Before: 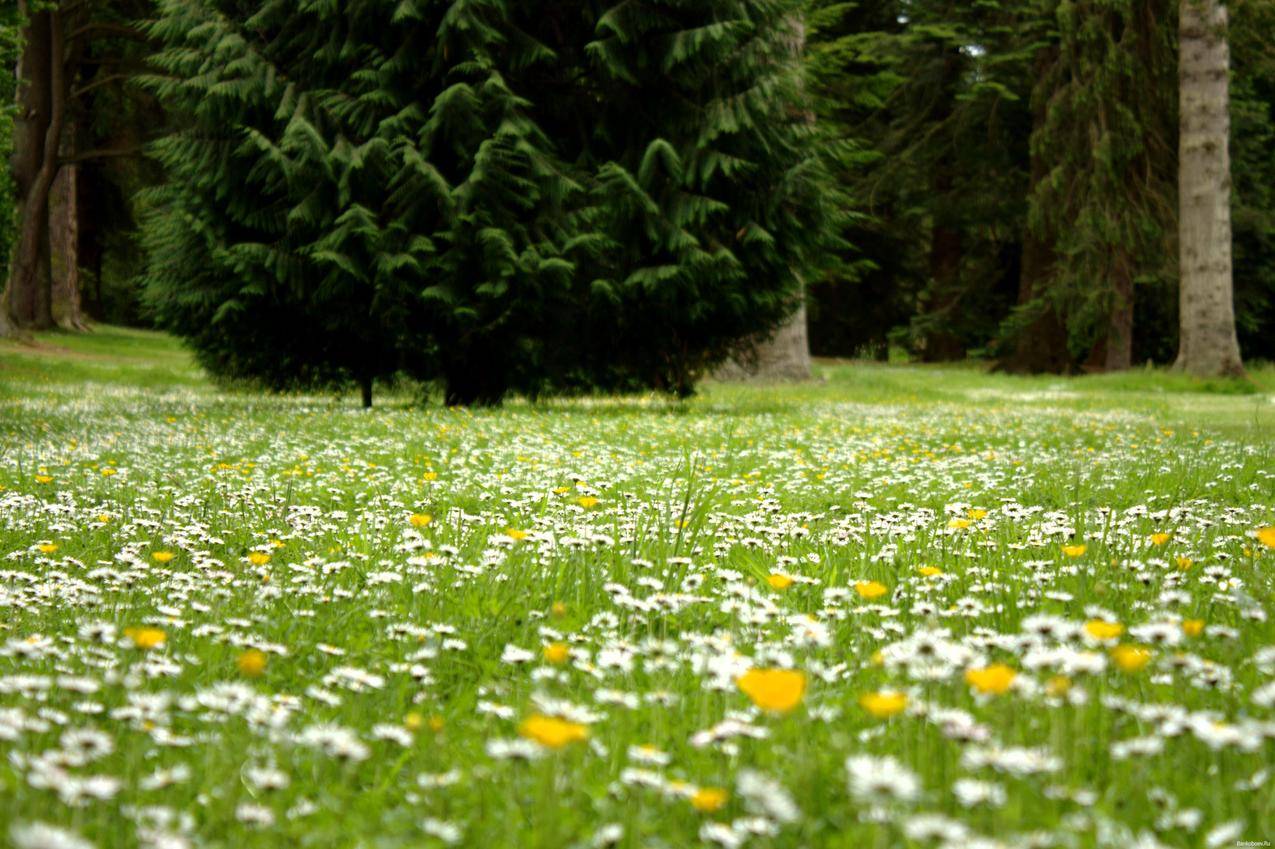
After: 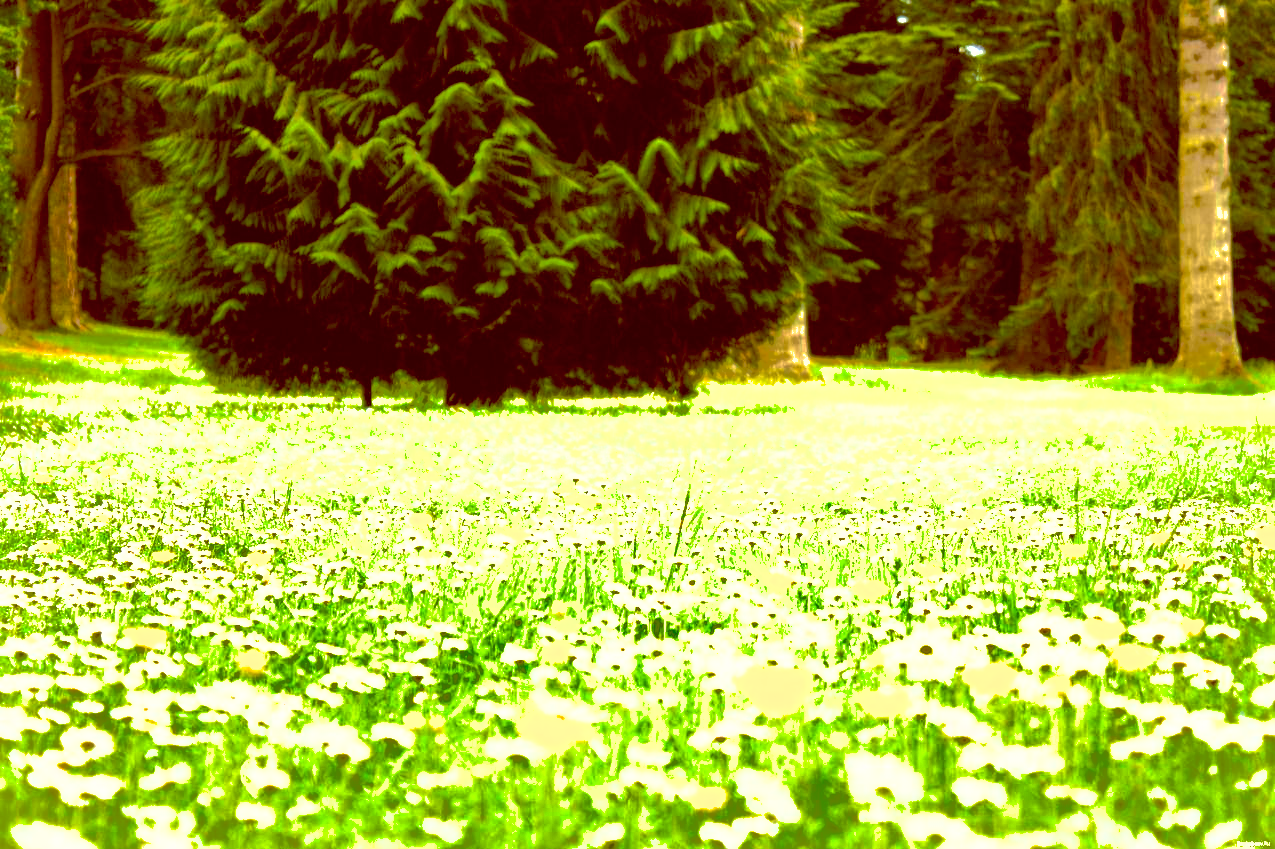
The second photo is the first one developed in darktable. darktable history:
shadows and highlights: highlights -60
color balance rgb: linear chroma grading › shadows -10%, linear chroma grading › global chroma 20%, perceptual saturation grading › global saturation 15%, perceptual brilliance grading › global brilliance 30%, perceptual brilliance grading › highlights 12%, perceptual brilliance grading › mid-tones 24%, global vibrance 20%
white balance: red 1.045, blue 0.932
exposure: exposure 0.515 EV, compensate highlight preservation false
color balance: lift [1, 1.015, 1.004, 0.985], gamma [1, 0.958, 0.971, 1.042], gain [1, 0.956, 0.977, 1.044]
rgb curve: mode RGB, independent channels
